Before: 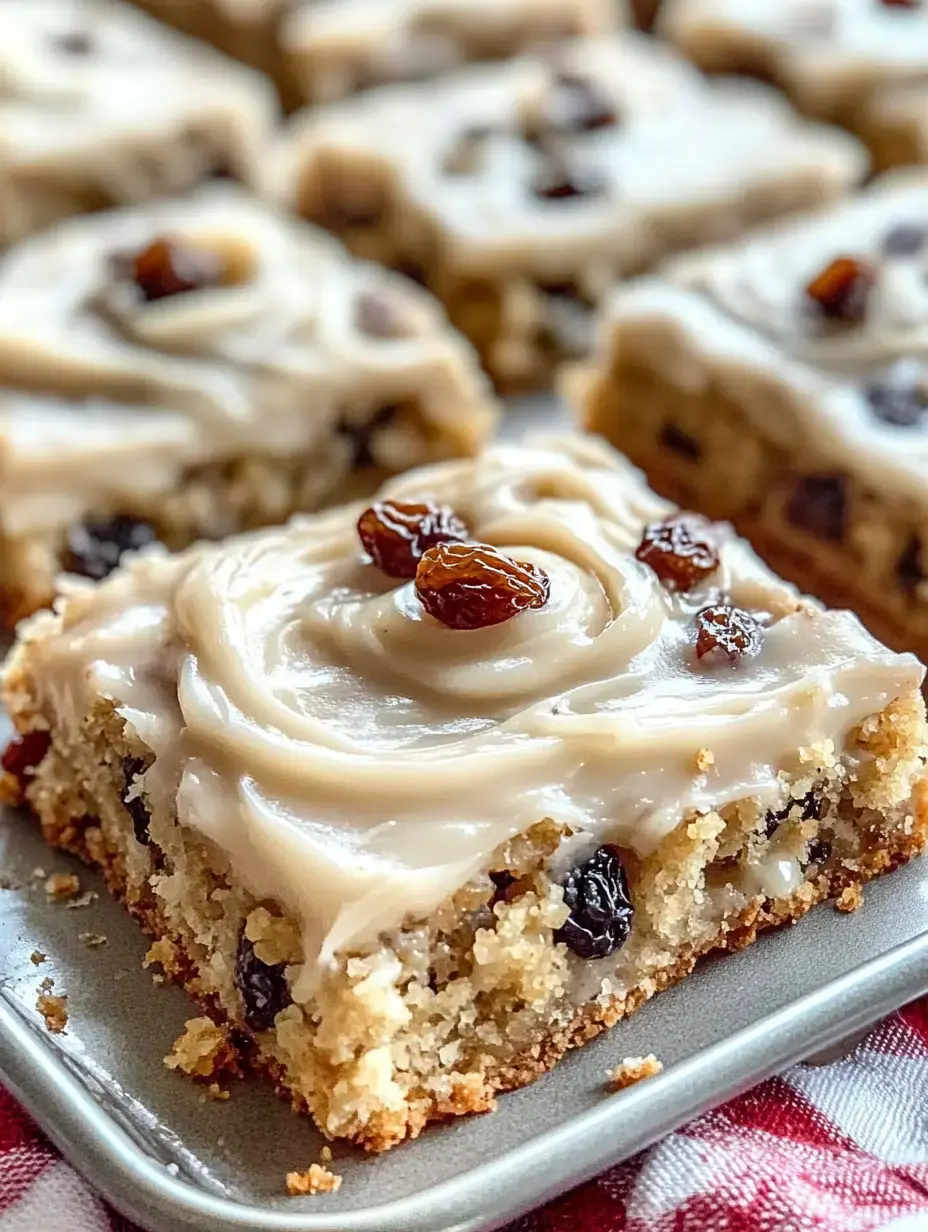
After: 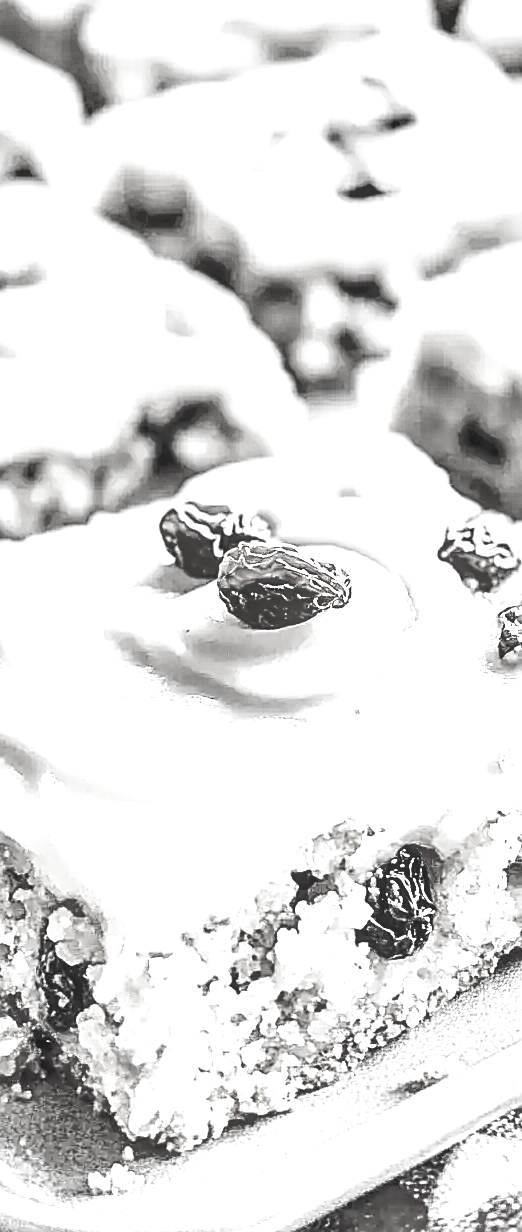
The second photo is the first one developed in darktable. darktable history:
crop: left 21.432%, right 22.292%
base curve: curves: ch0 [(0, 0) (0.032, 0.037) (0.105, 0.228) (0.435, 0.76) (0.856, 0.983) (1, 1)], preserve colors none
local contrast: highlights 75%, shadows 55%, detail 177%, midtone range 0.204
contrast brightness saturation: saturation -0.981
exposure: black level correction 0, exposure 1.664 EV, compensate exposure bias true, compensate highlight preservation false
shadows and highlights: shadows 58.4, soften with gaussian
sharpen: on, module defaults
